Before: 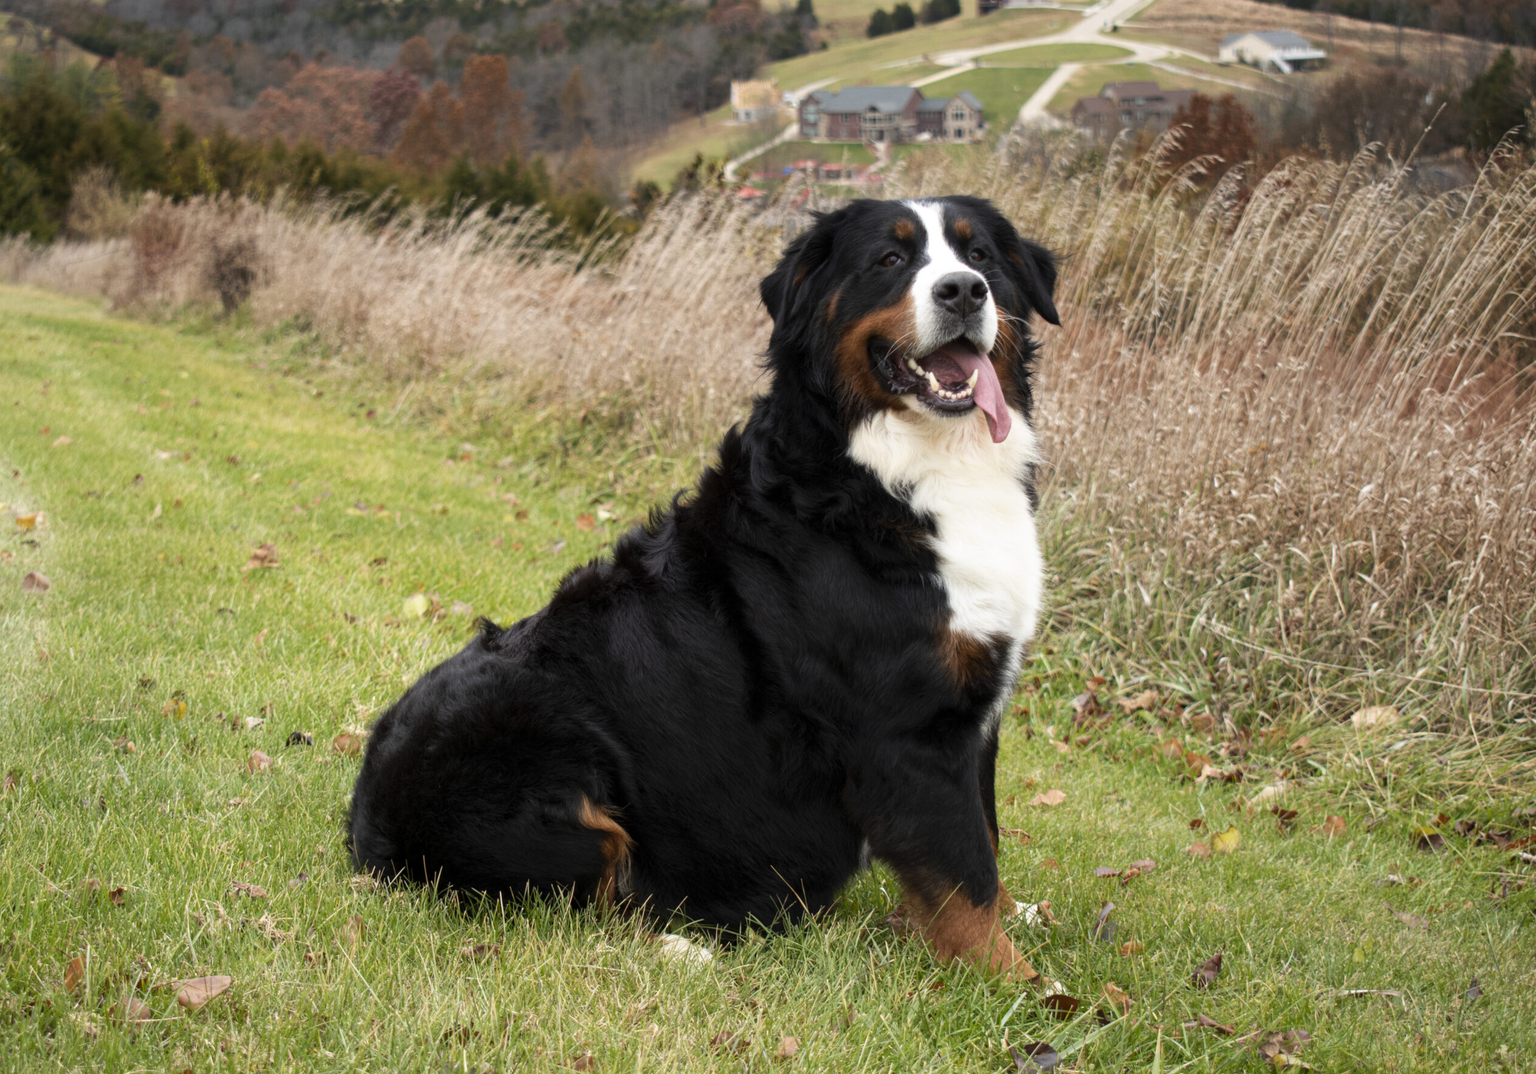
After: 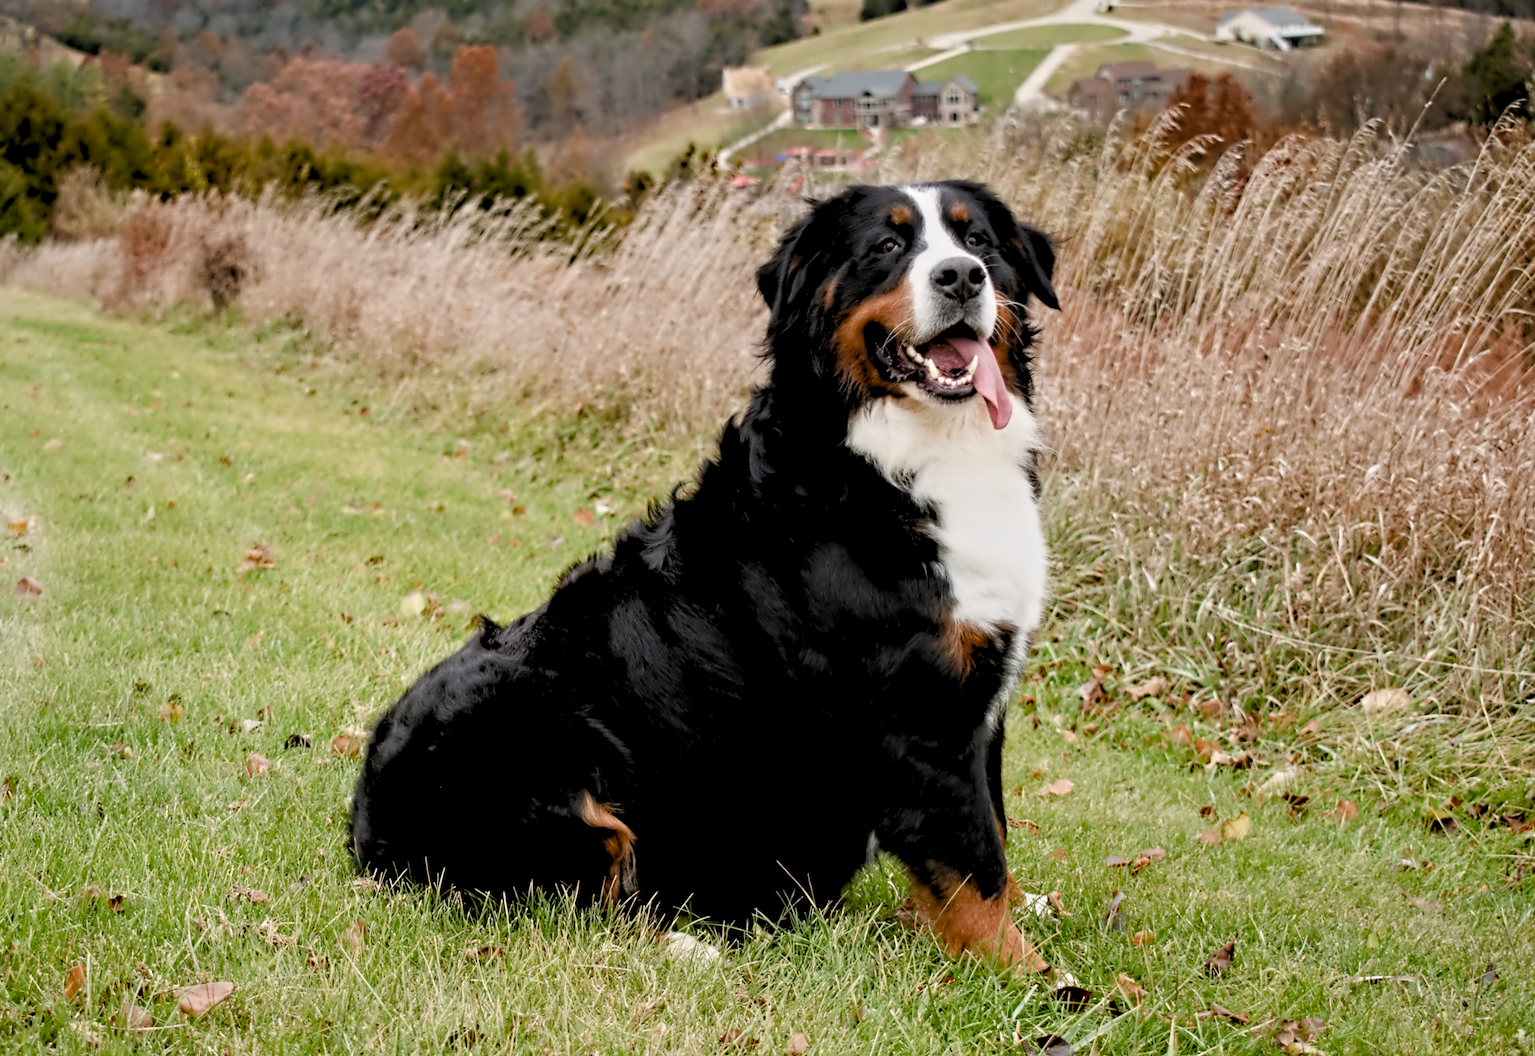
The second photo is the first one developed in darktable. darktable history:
contrast equalizer: octaves 7, y [[0.5, 0.542, 0.583, 0.625, 0.667, 0.708], [0.5 ×6], [0.5 ×6], [0, 0.033, 0.067, 0.1, 0.133, 0.167], [0, 0.05, 0.1, 0.15, 0.2, 0.25]]
exposure: exposure -0.064 EV, compensate highlight preservation false
color balance rgb: shadows lift › chroma 1%, shadows lift › hue 113°, highlights gain › chroma 0.2%, highlights gain › hue 333°, perceptual saturation grading › global saturation 20%, perceptual saturation grading › highlights -50%, perceptual saturation grading › shadows 25%, contrast -20%
rgb levels: levels [[0.013, 0.434, 0.89], [0, 0.5, 1], [0, 0.5, 1]]
rotate and perspective: rotation -1°, crop left 0.011, crop right 0.989, crop top 0.025, crop bottom 0.975
